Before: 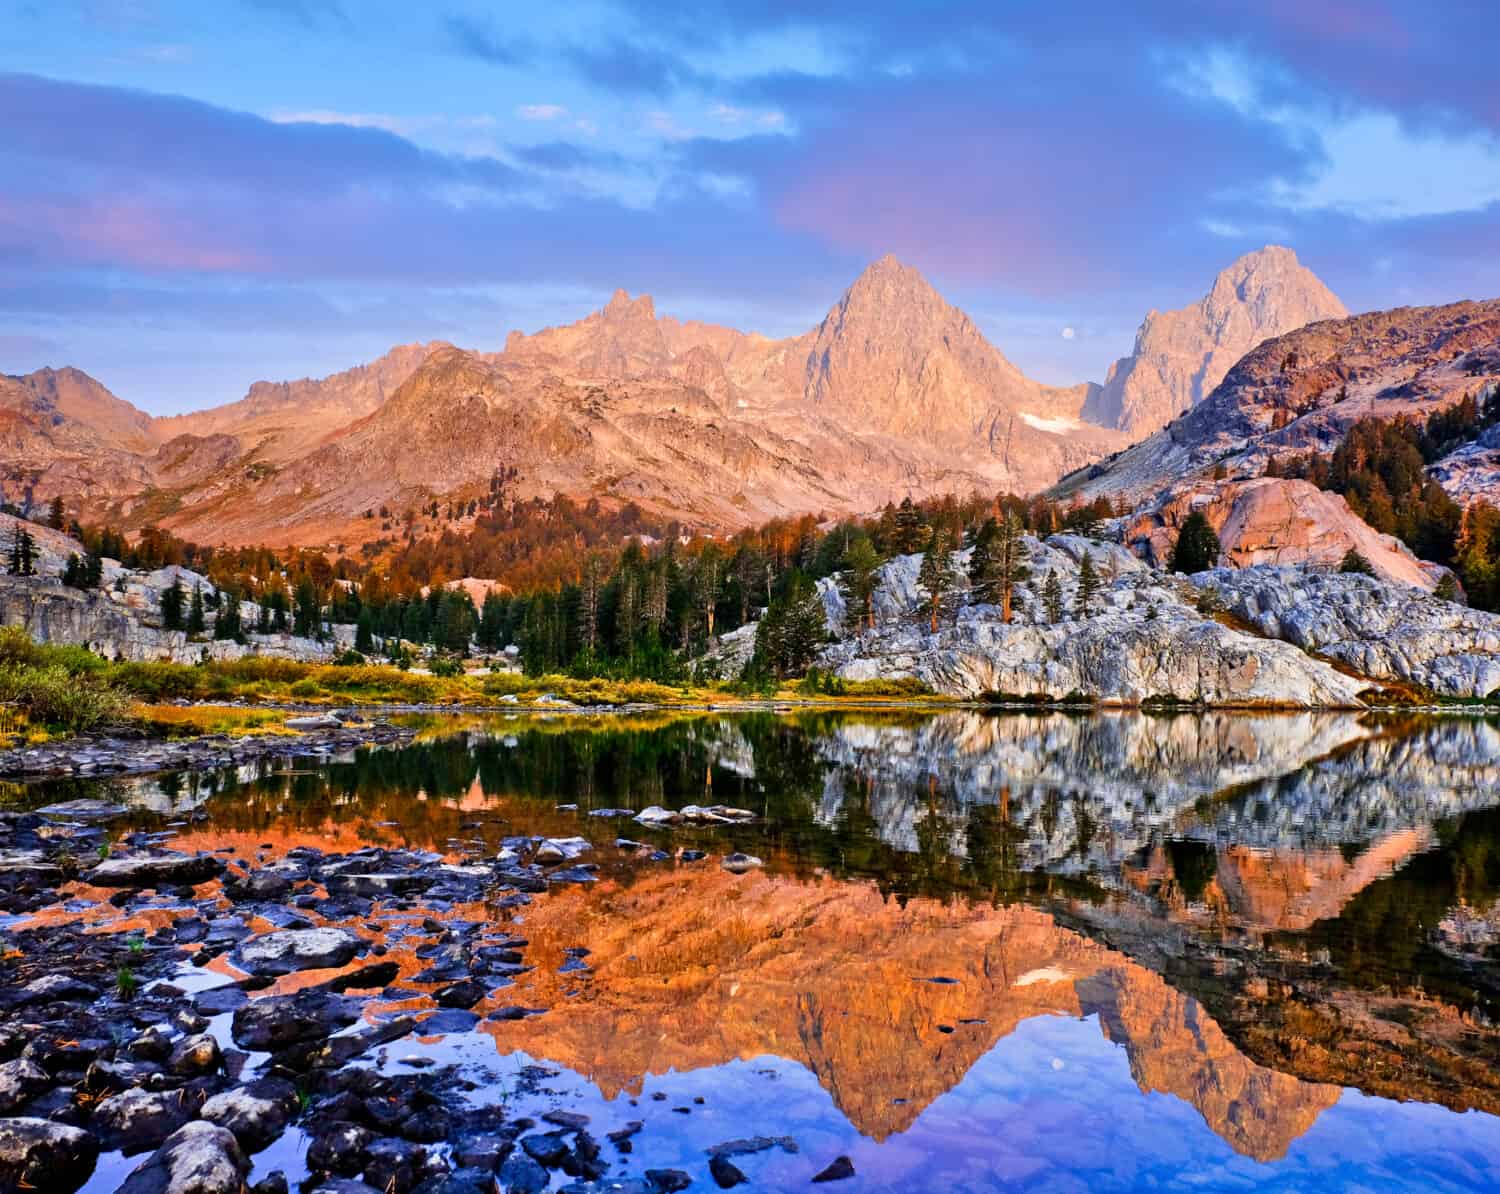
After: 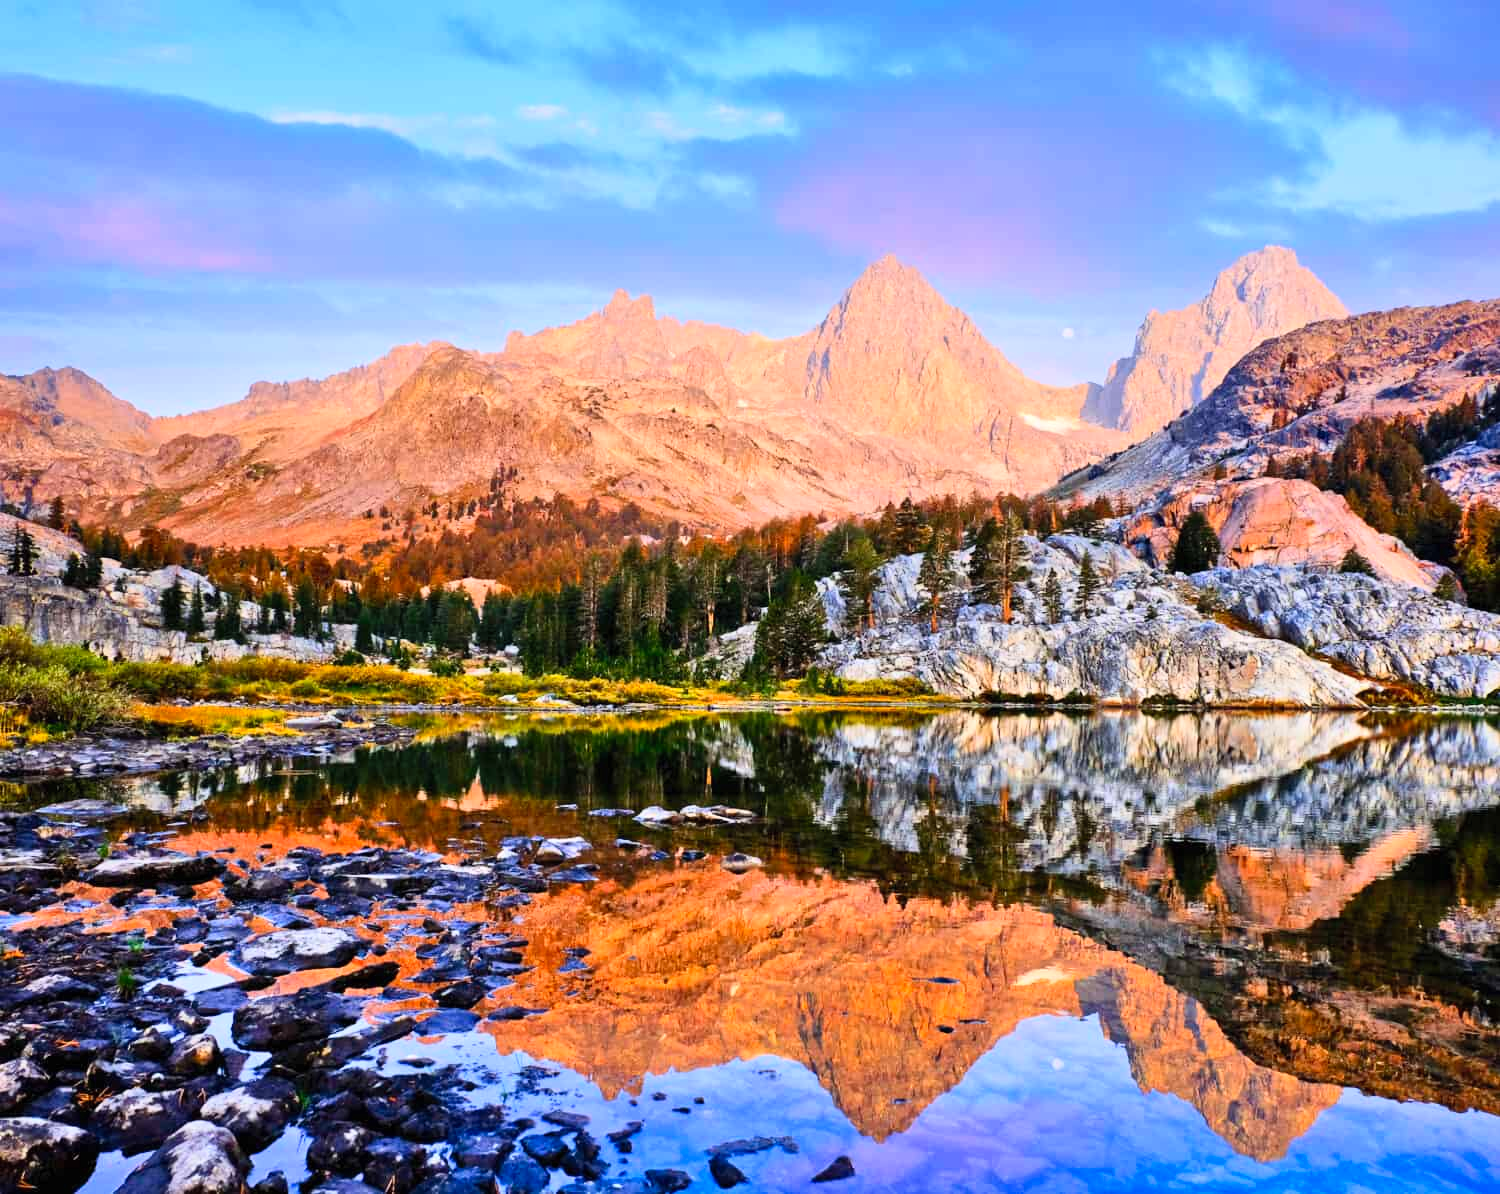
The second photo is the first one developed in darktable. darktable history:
contrast brightness saturation: contrast 0.197, brightness 0.162, saturation 0.216
